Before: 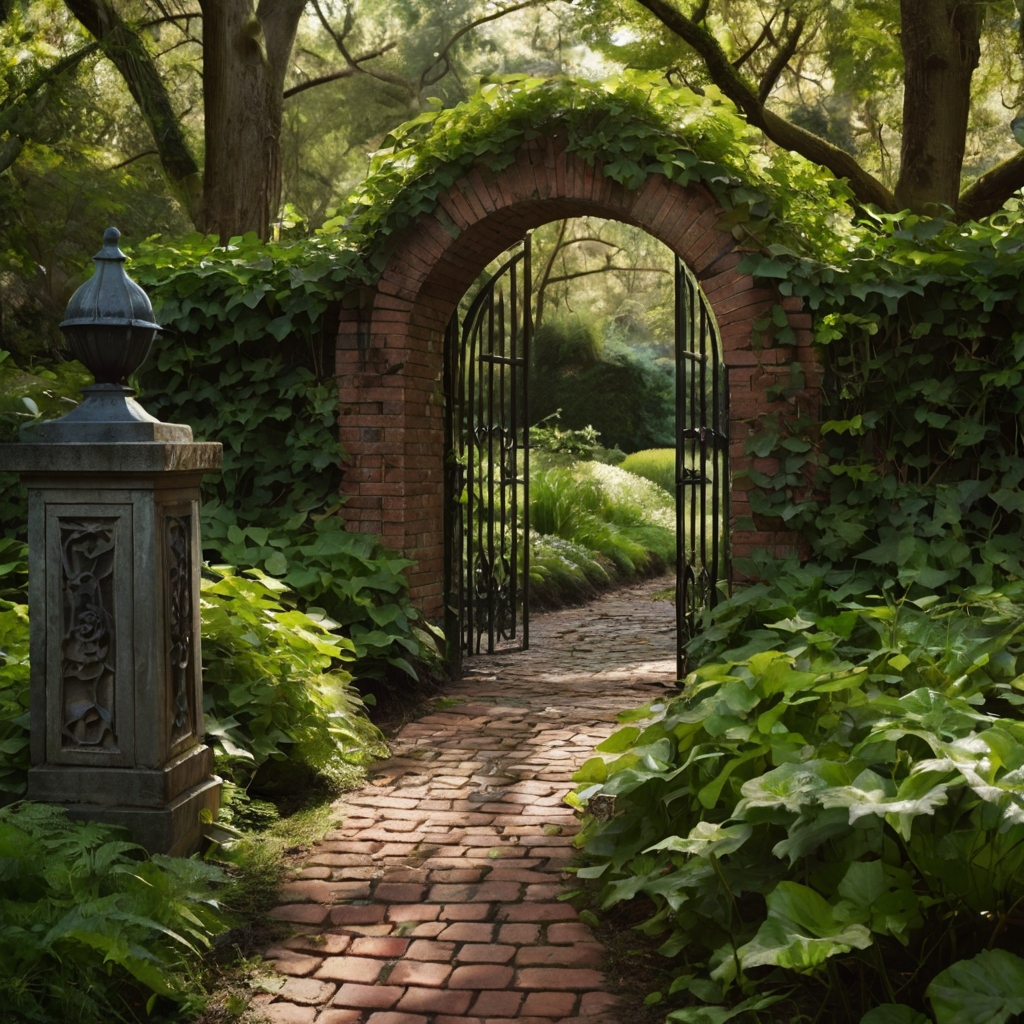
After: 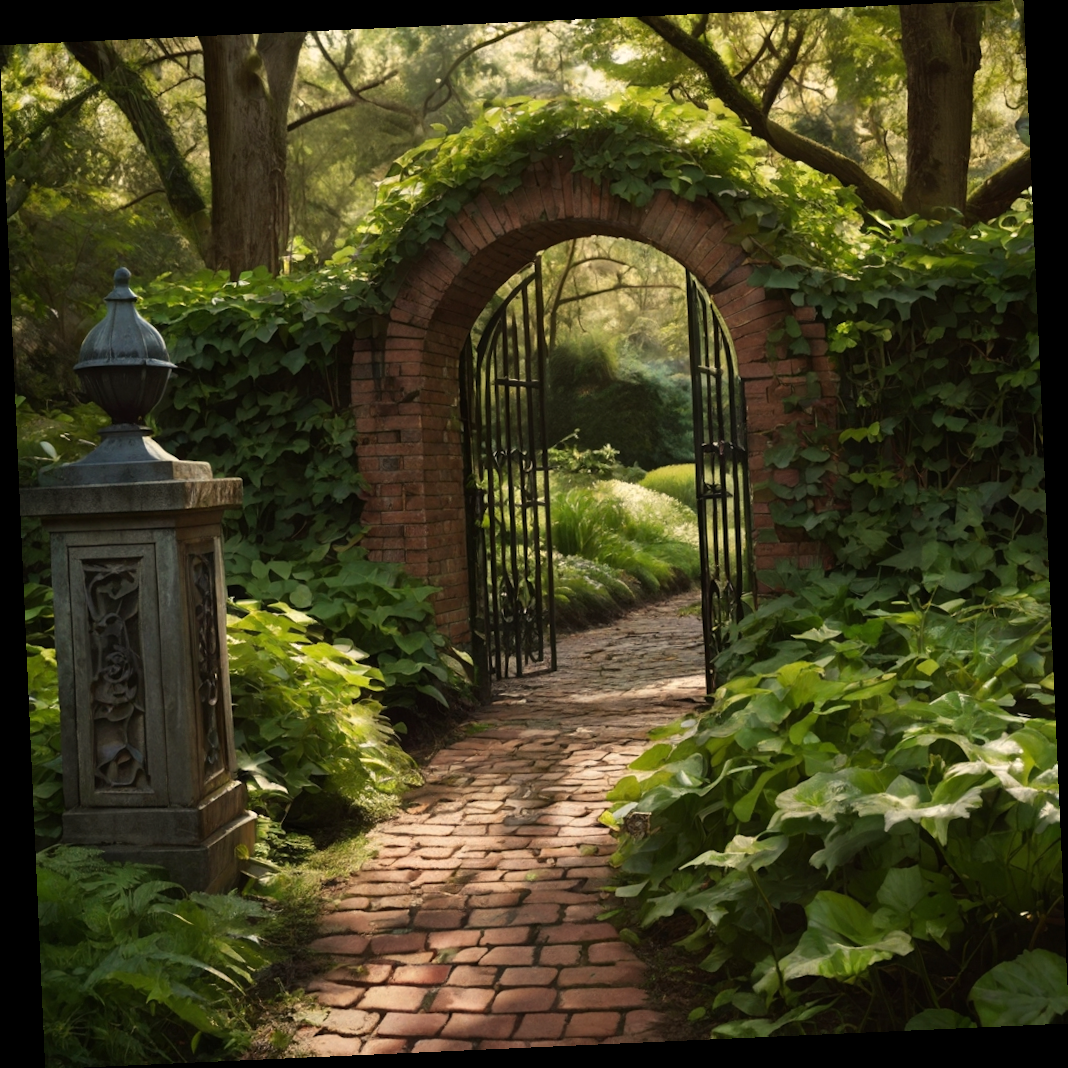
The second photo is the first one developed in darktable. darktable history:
white balance: red 1.045, blue 0.932
rotate and perspective: rotation -2.56°, automatic cropping off
